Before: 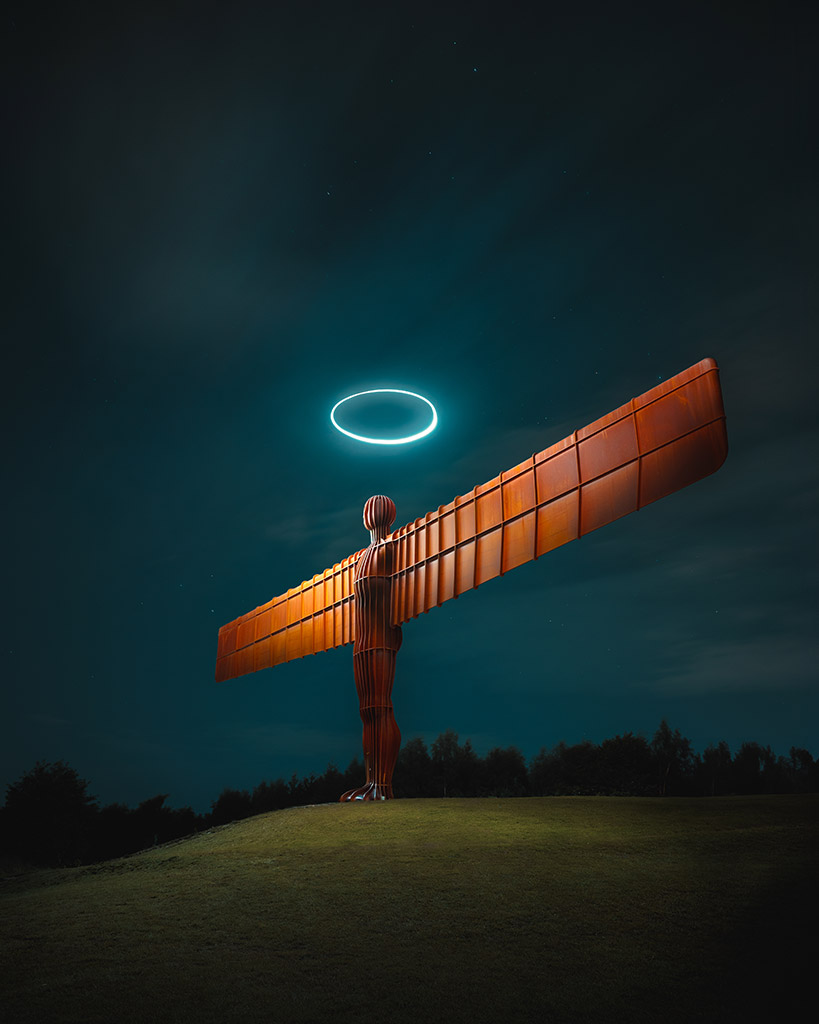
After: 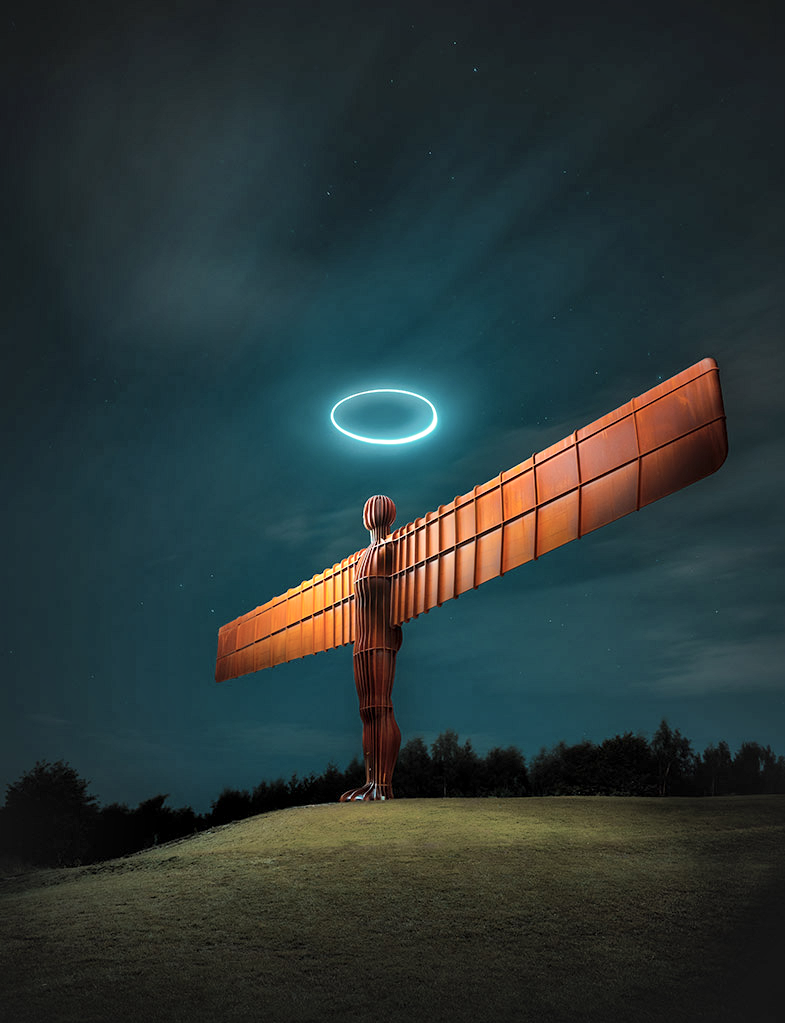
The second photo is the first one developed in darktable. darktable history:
local contrast: mode bilateral grid, contrast 20, coarseness 50, detail 171%, midtone range 0.2
crop: right 4.126%, bottom 0.031%
contrast brightness saturation: brightness 0.13
color balance rgb: on, module defaults
